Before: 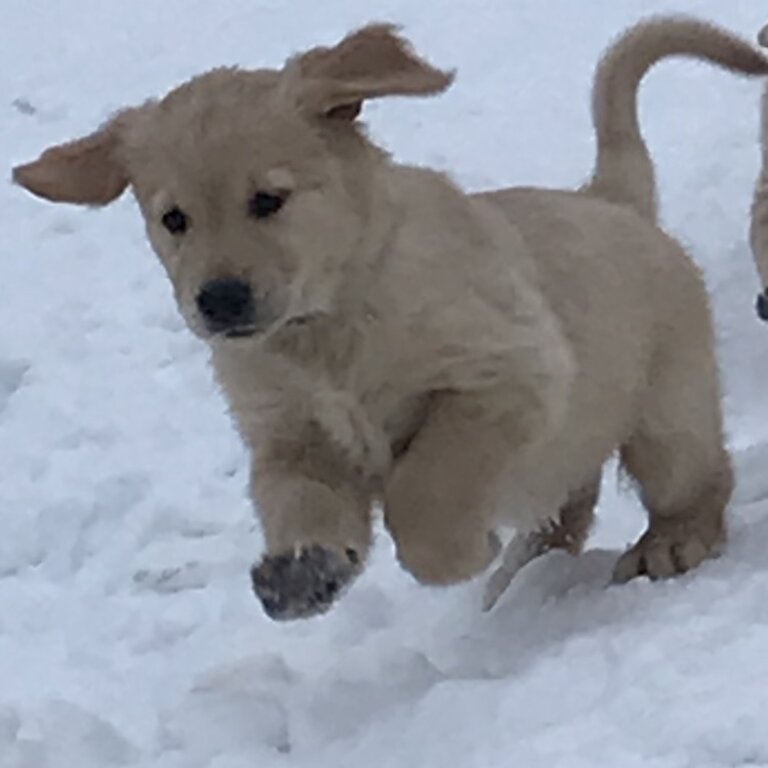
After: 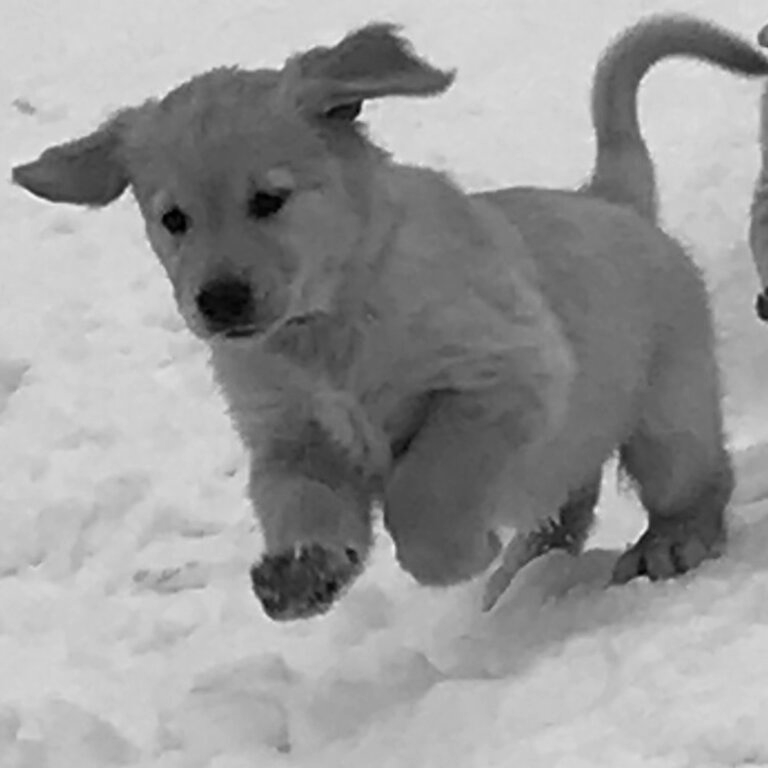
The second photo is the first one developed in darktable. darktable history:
monochrome: on, module defaults
rgb curve: curves: ch0 [(0, 0) (0.078, 0.051) (0.929, 0.956) (1, 1)], compensate middle gray true
